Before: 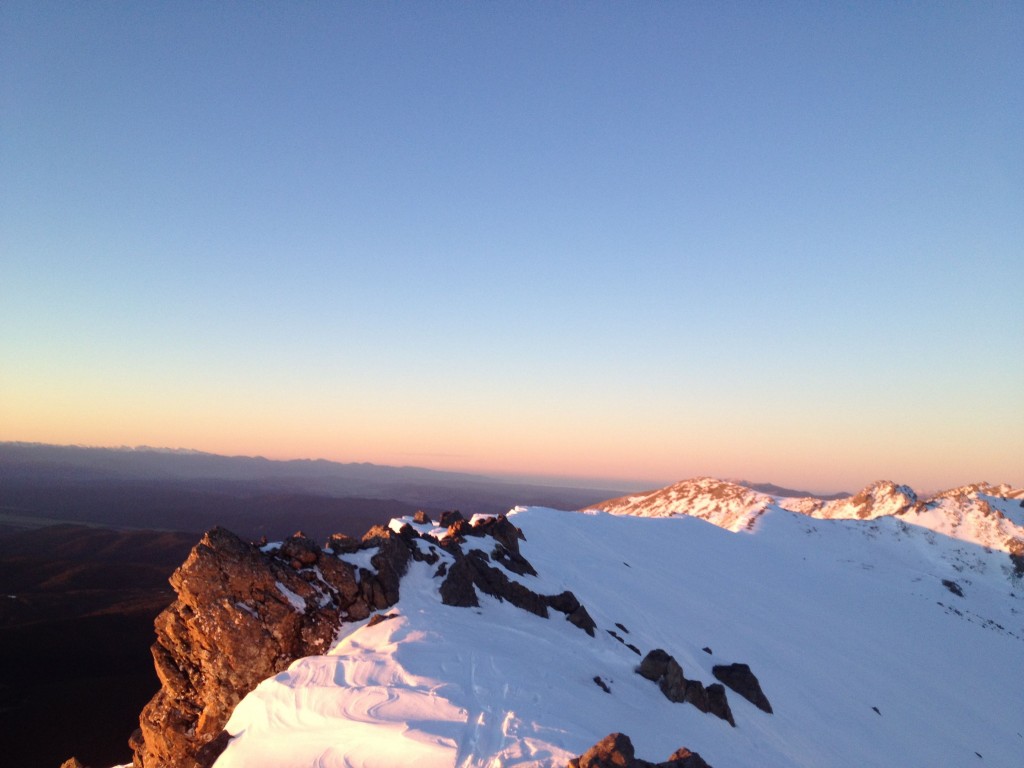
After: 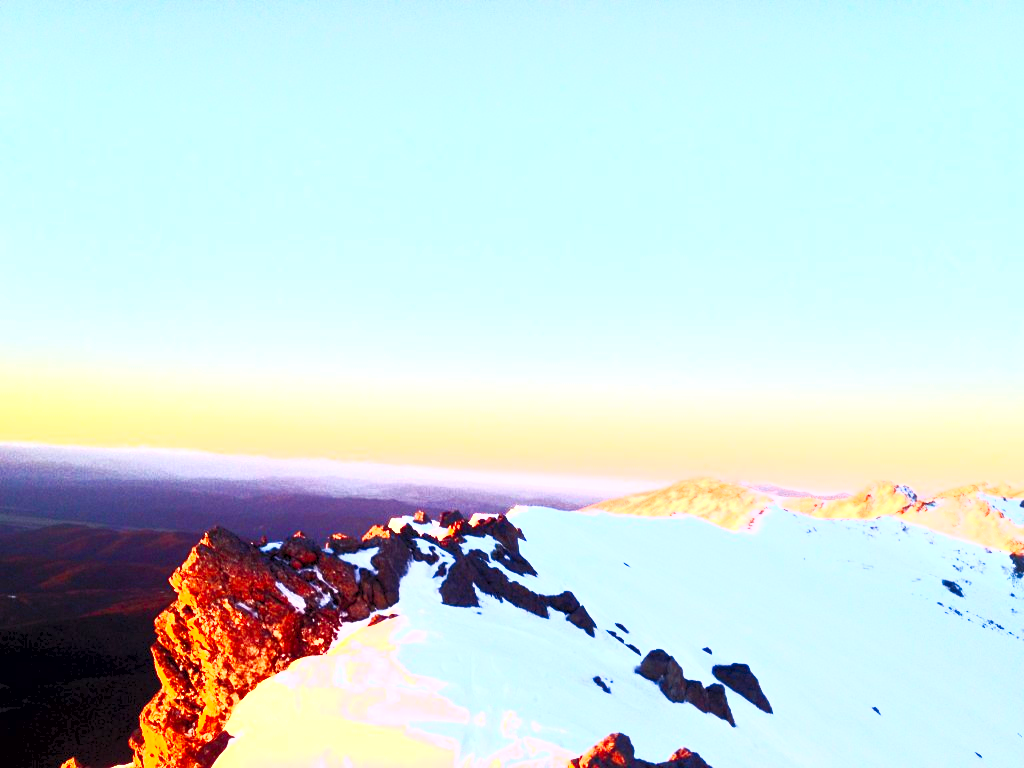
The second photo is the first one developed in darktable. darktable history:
exposure: black level correction 0.003, exposure 0.389 EV, compensate exposure bias true, compensate highlight preservation false
tone curve: curves: ch0 [(0, 0.01) (0.037, 0.032) (0.131, 0.108) (0.275, 0.258) (0.483, 0.512) (0.61, 0.661) (0.696, 0.742) (0.792, 0.834) (0.911, 0.936) (0.997, 0.995)]; ch1 [(0, 0) (0.308, 0.29) (0.425, 0.411) (0.503, 0.502) (0.551, 0.563) (0.683, 0.706) (0.746, 0.77) (1, 1)]; ch2 [(0, 0) (0.246, 0.233) (0.36, 0.352) (0.415, 0.415) (0.485, 0.487) (0.502, 0.502) (0.525, 0.523) (0.545, 0.552) (0.587, 0.6) (0.636, 0.652) (0.711, 0.729) (0.845, 0.855) (0.998, 0.977)], preserve colors none
local contrast: highlights 105%, shadows 99%, detail 119%, midtone range 0.2
contrast brightness saturation: contrast 0.995, brightness 0.999, saturation 0.992
